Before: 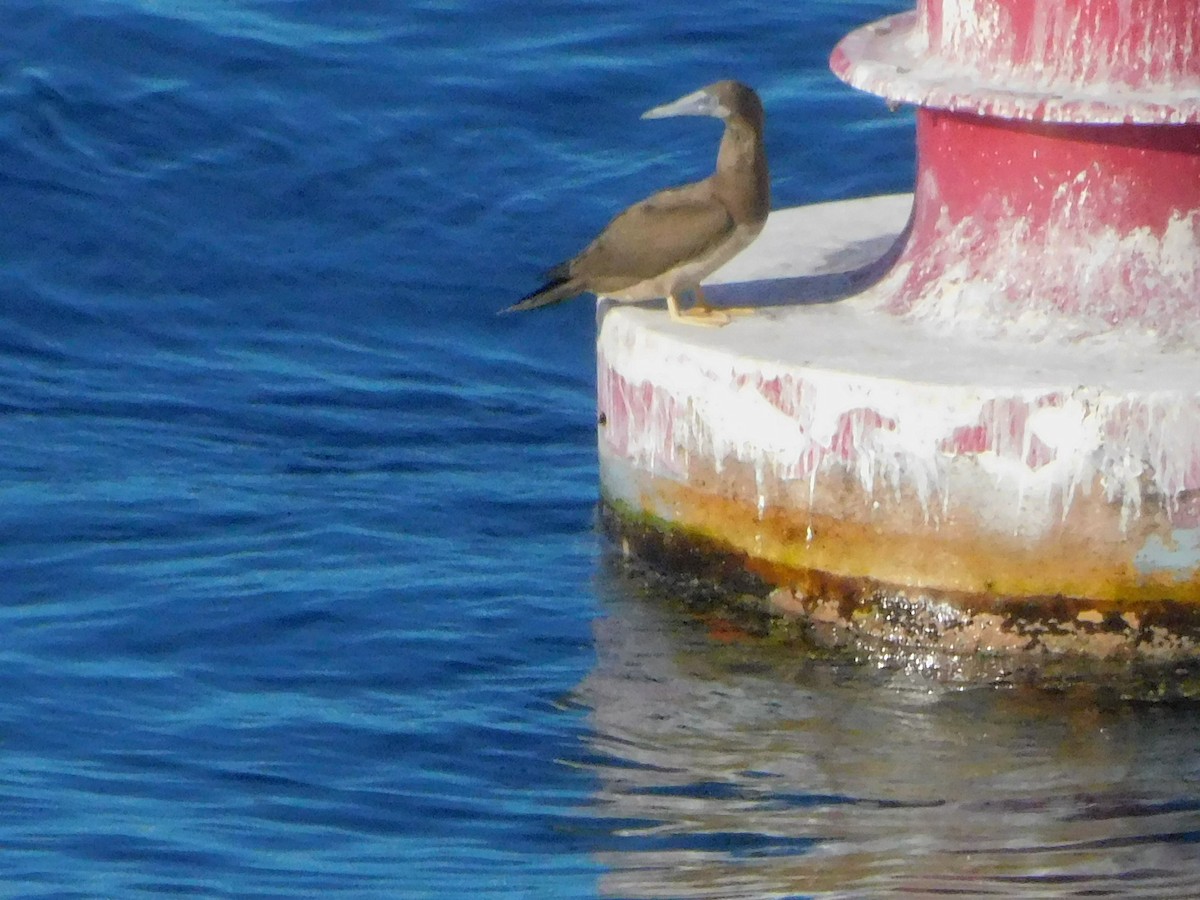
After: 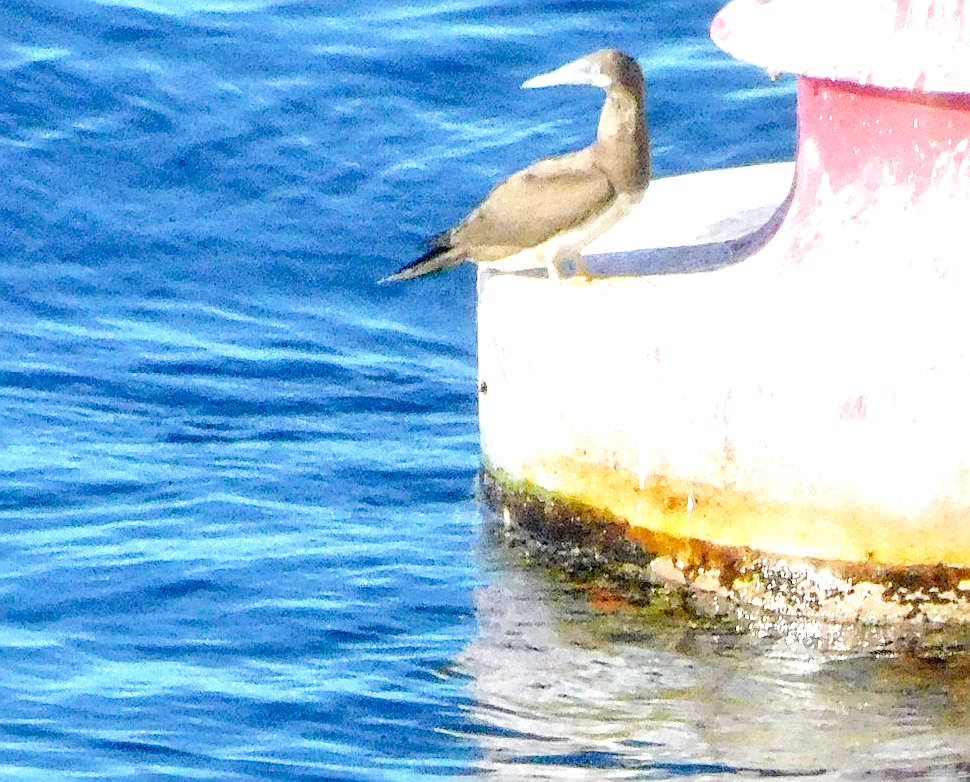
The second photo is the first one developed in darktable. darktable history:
local contrast: highlights 25%, detail 150%
crop: left 9.929%, top 3.475%, right 9.188%, bottom 9.529%
sharpen: on, module defaults
exposure: black level correction 0, exposure 0.9 EV, compensate highlight preservation false
base curve: curves: ch0 [(0, 0) (0.008, 0.007) (0.022, 0.029) (0.048, 0.089) (0.092, 0.197) (0.191, 0.399) (0.275, 0.534) (0.357, 0.65) (0.477, 0.78) (0.542, 0.833) (0.799, 0.973) (1, 1)], preserve colors none
